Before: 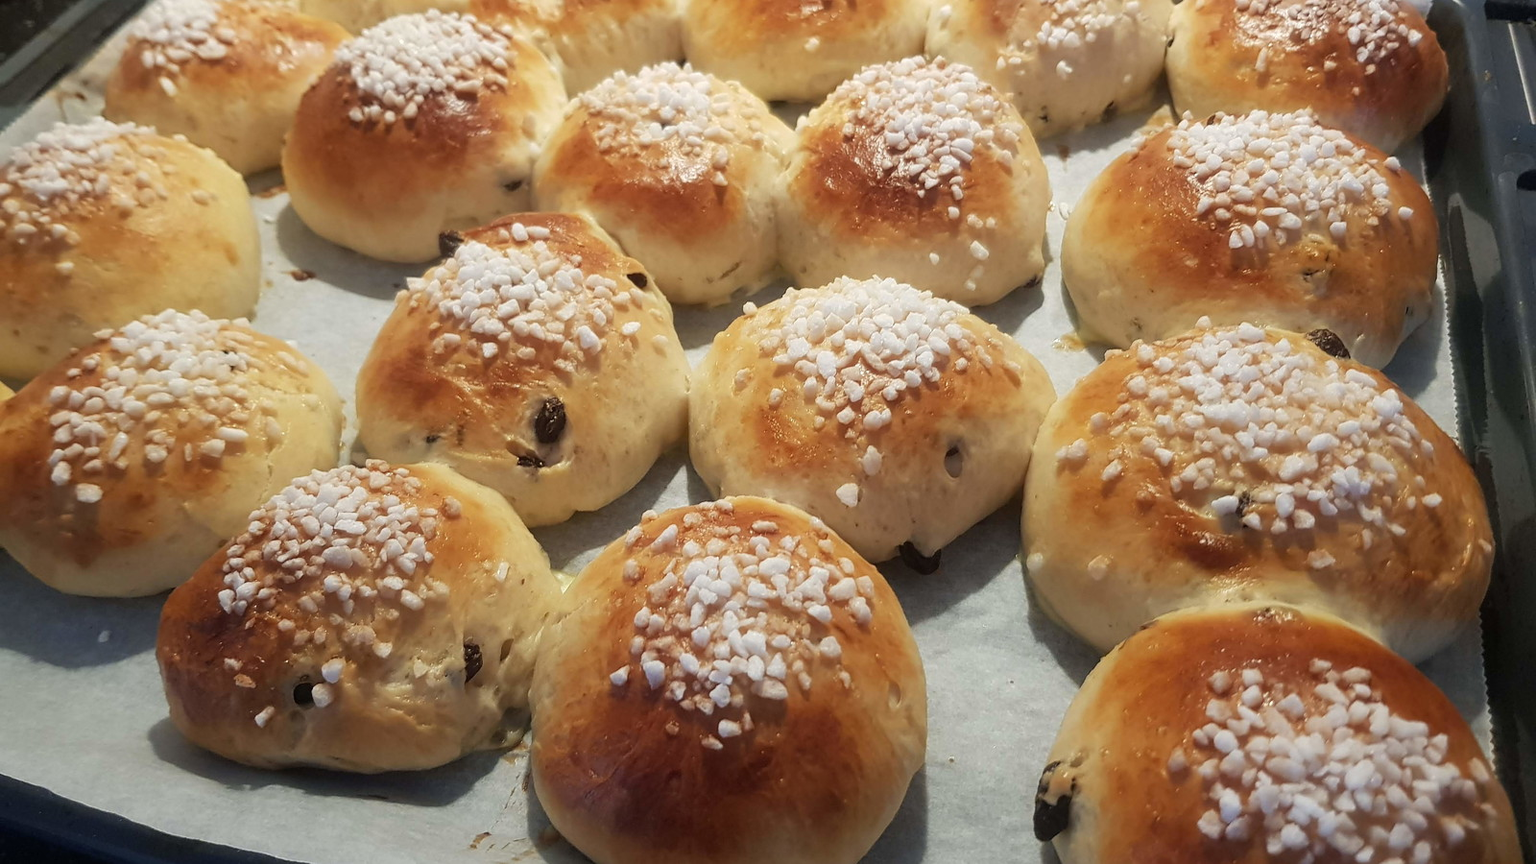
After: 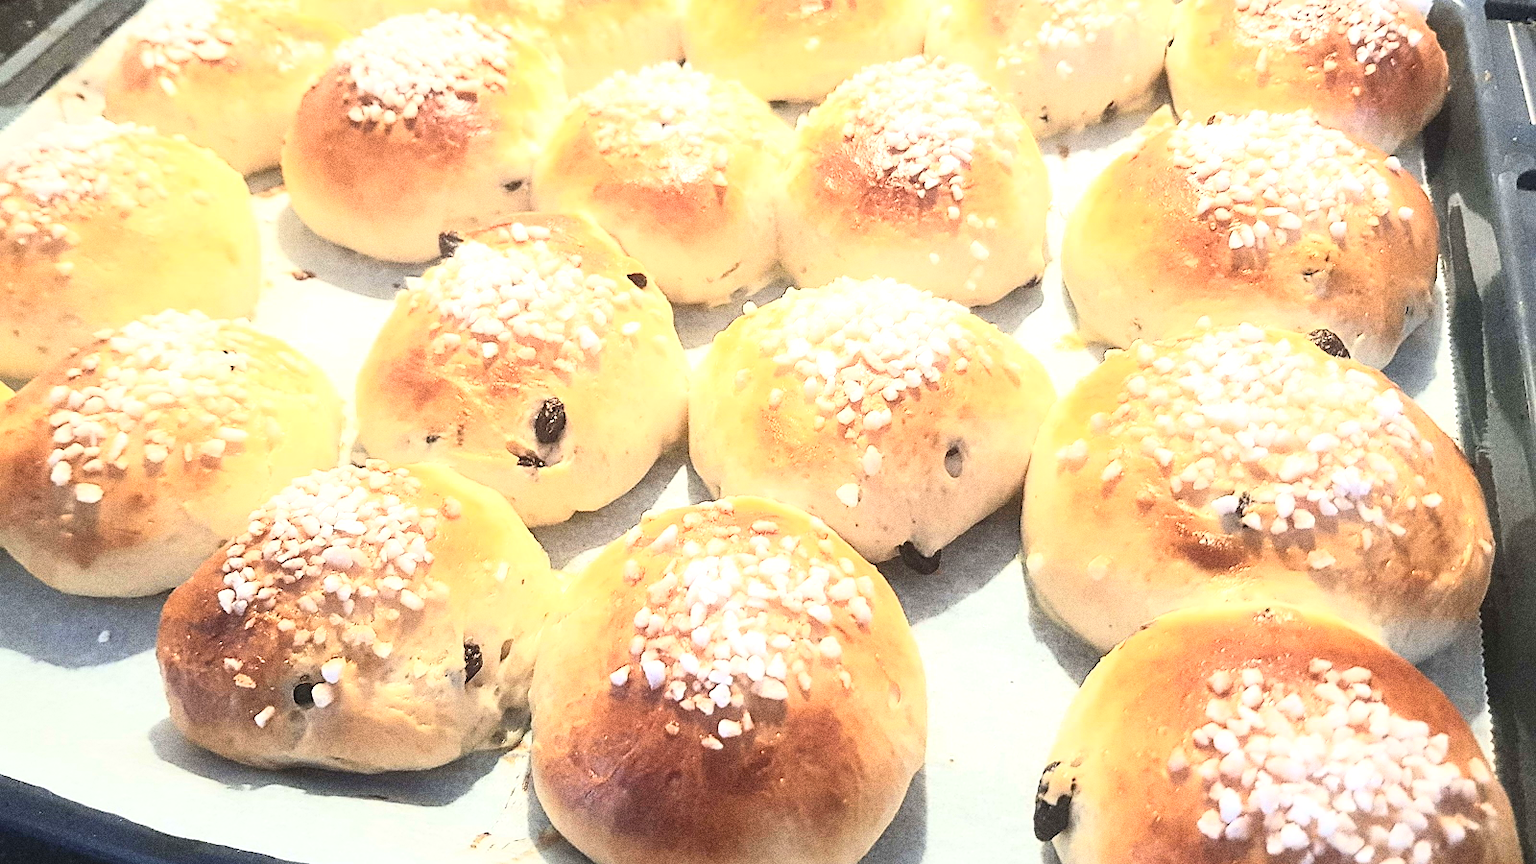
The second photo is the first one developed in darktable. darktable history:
exposure: black level correction 0, exposure 1.2 EV, compensate exposure bias true, compensate highlight preservation false
grain: strength 49.07%
contrast brightness saturation: contrast 0.39, brightness 0.53
sharpen: on, module defaults
rotate and perspective: crop left 0, crop top 0
